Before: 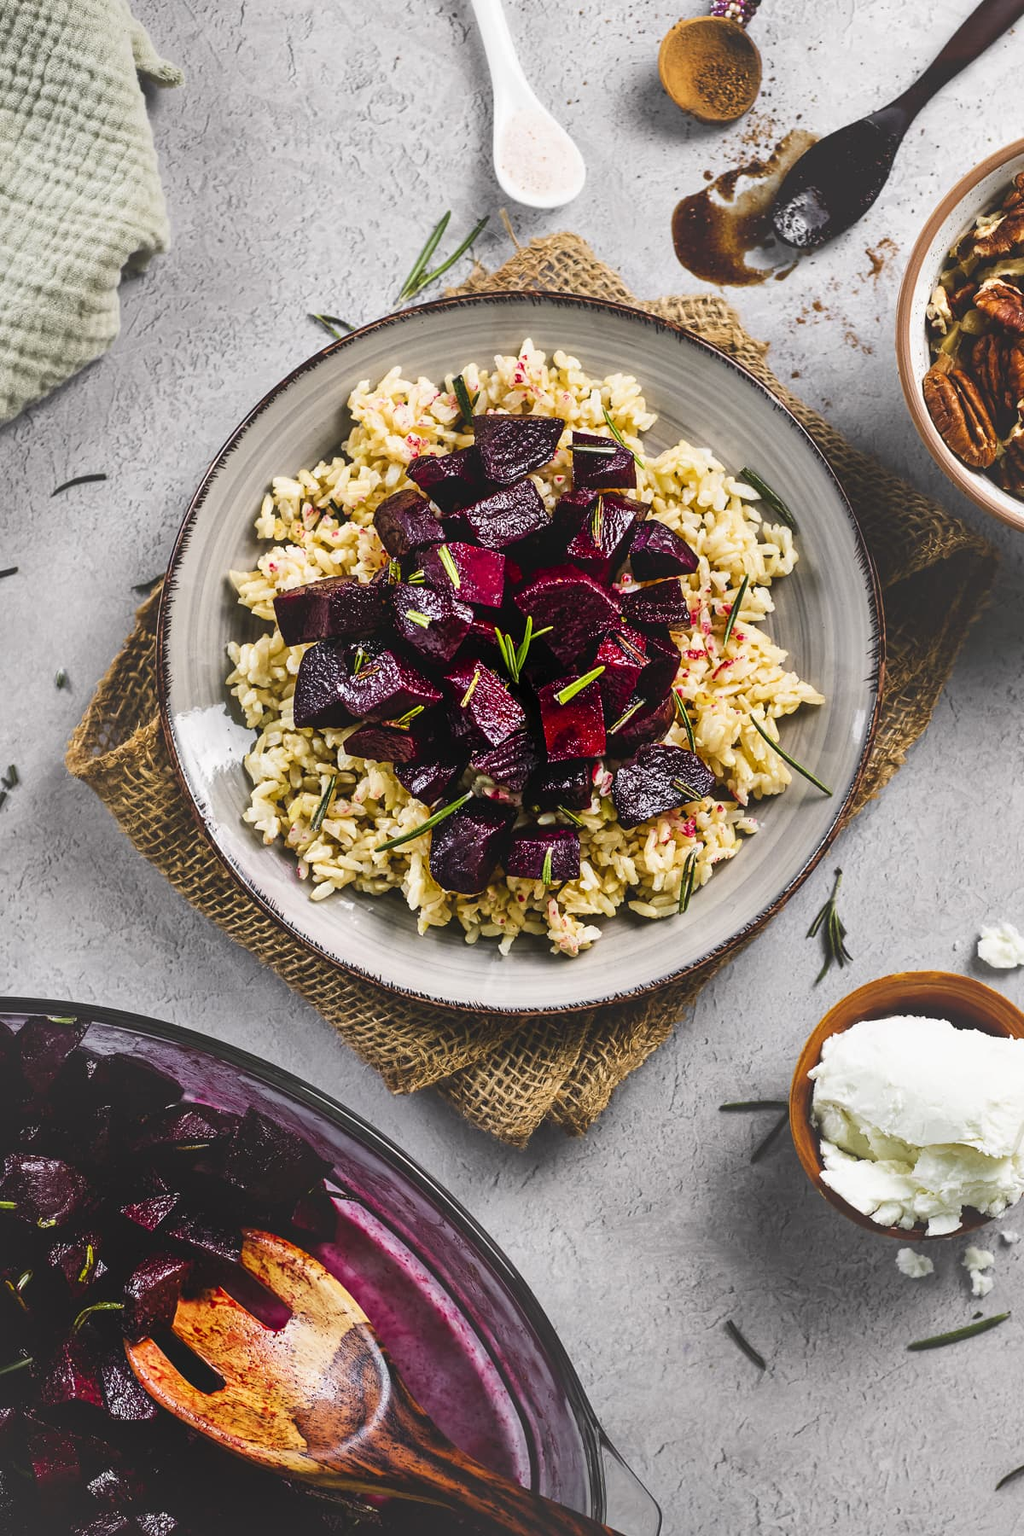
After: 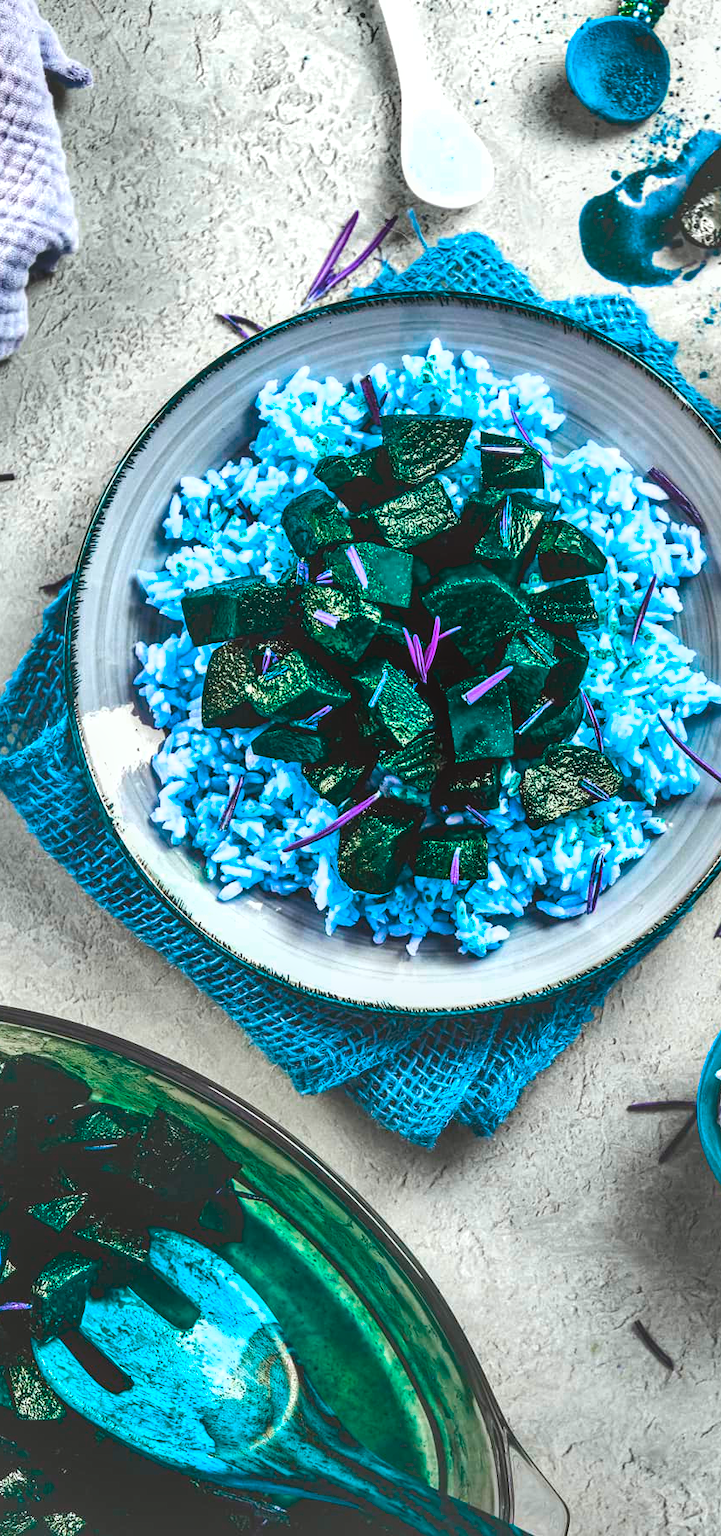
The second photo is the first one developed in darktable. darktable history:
exposure: exposure 0.493 EV, compensate highlight preservation false
crop and rotate: left 9.078%, right 20.395%
color balance rgb: power › luminance 0.903%, power › chroma 0.404%, power › hue 35.77°, global offset › luminance 0.685%, perceptual saturation grading › global saturation 19.529%, hue shift 178.7°, global vibrance 49.855%, contrast 0.911%
local contrast: on, module defaults
tone equalizer: edges refinement/feathering 500, mask exposure compensation -1.57 EV, preserve details no
shadows and highlights: shadows 33.45, highlights -46.11, compress 49.63%, soften with gaussian
color zones: curves: ch0 [(0, 0.444) (0.143, 0.442) (0.286, 0.441) (0.429, 0.441) (0.571, 0.441) (0.714, 0.441) (0.857, 0.442) (1, 0.444)]
